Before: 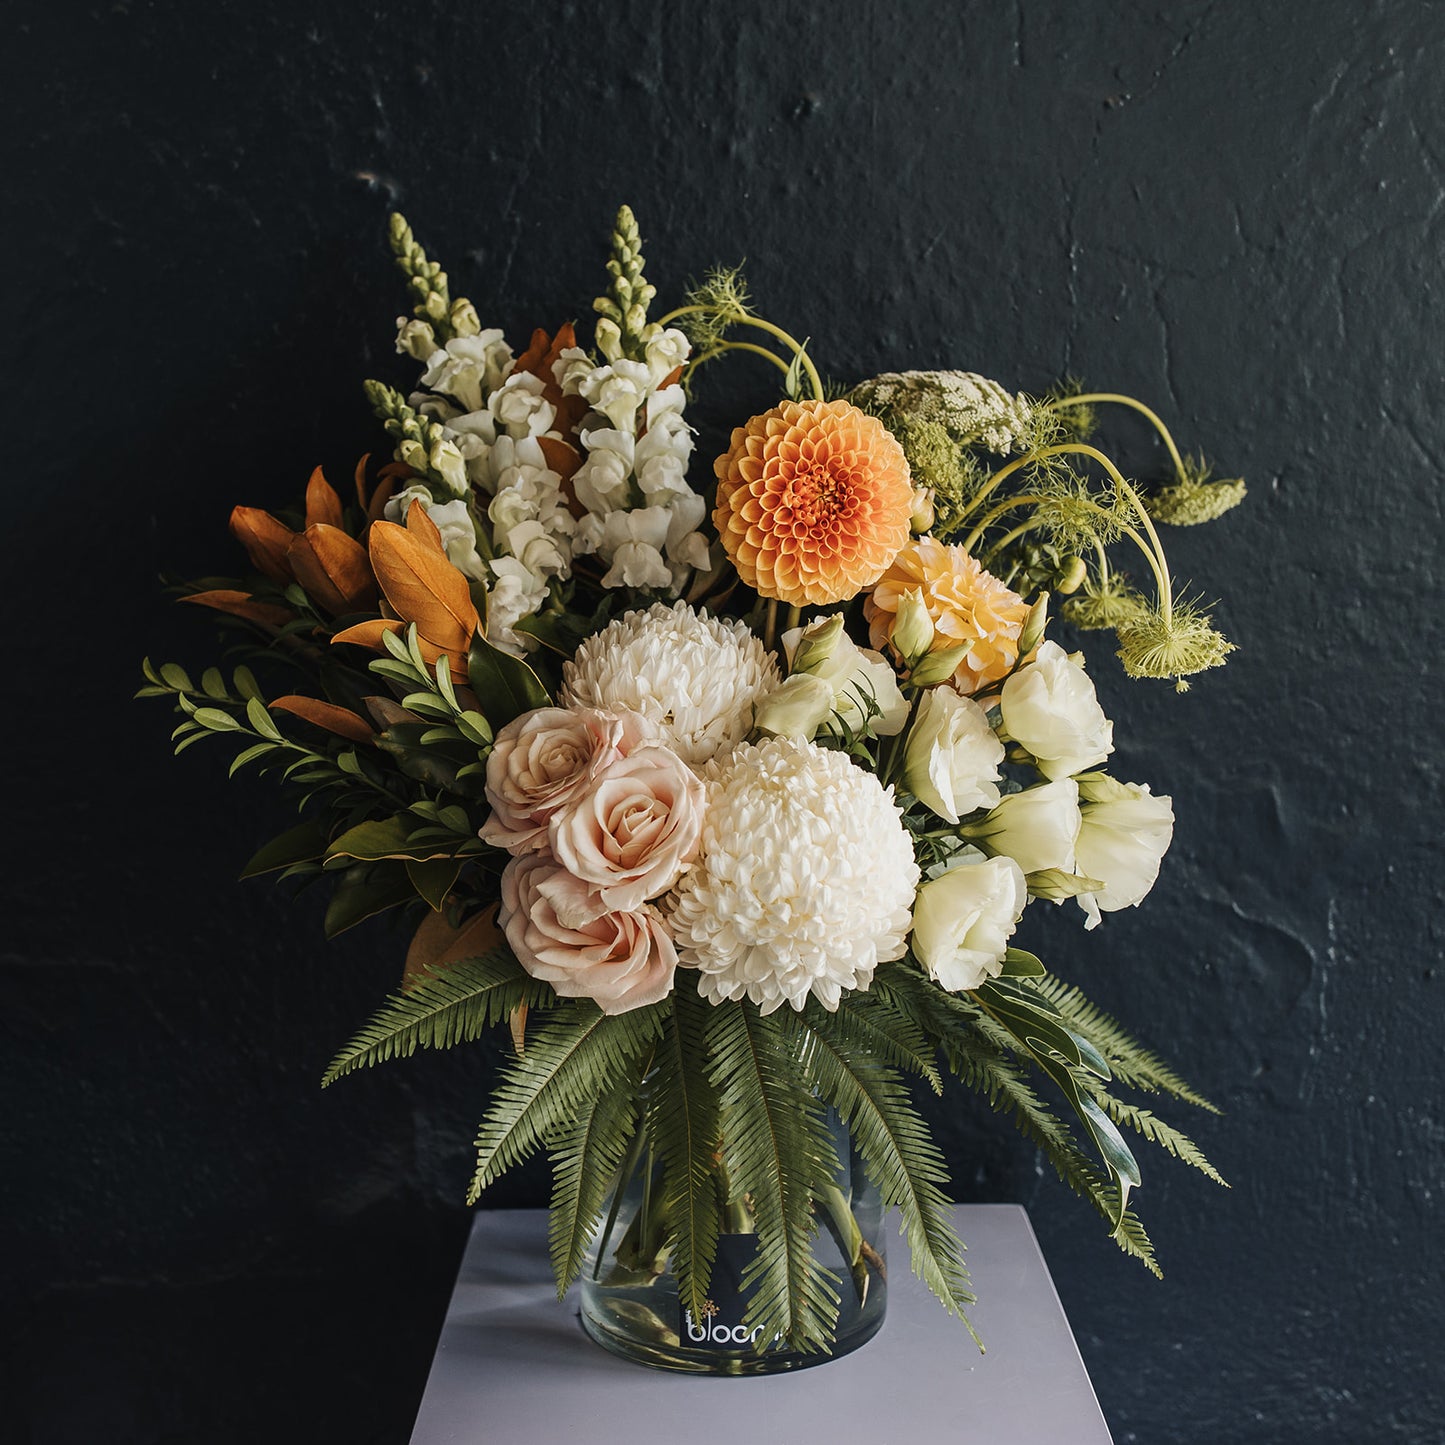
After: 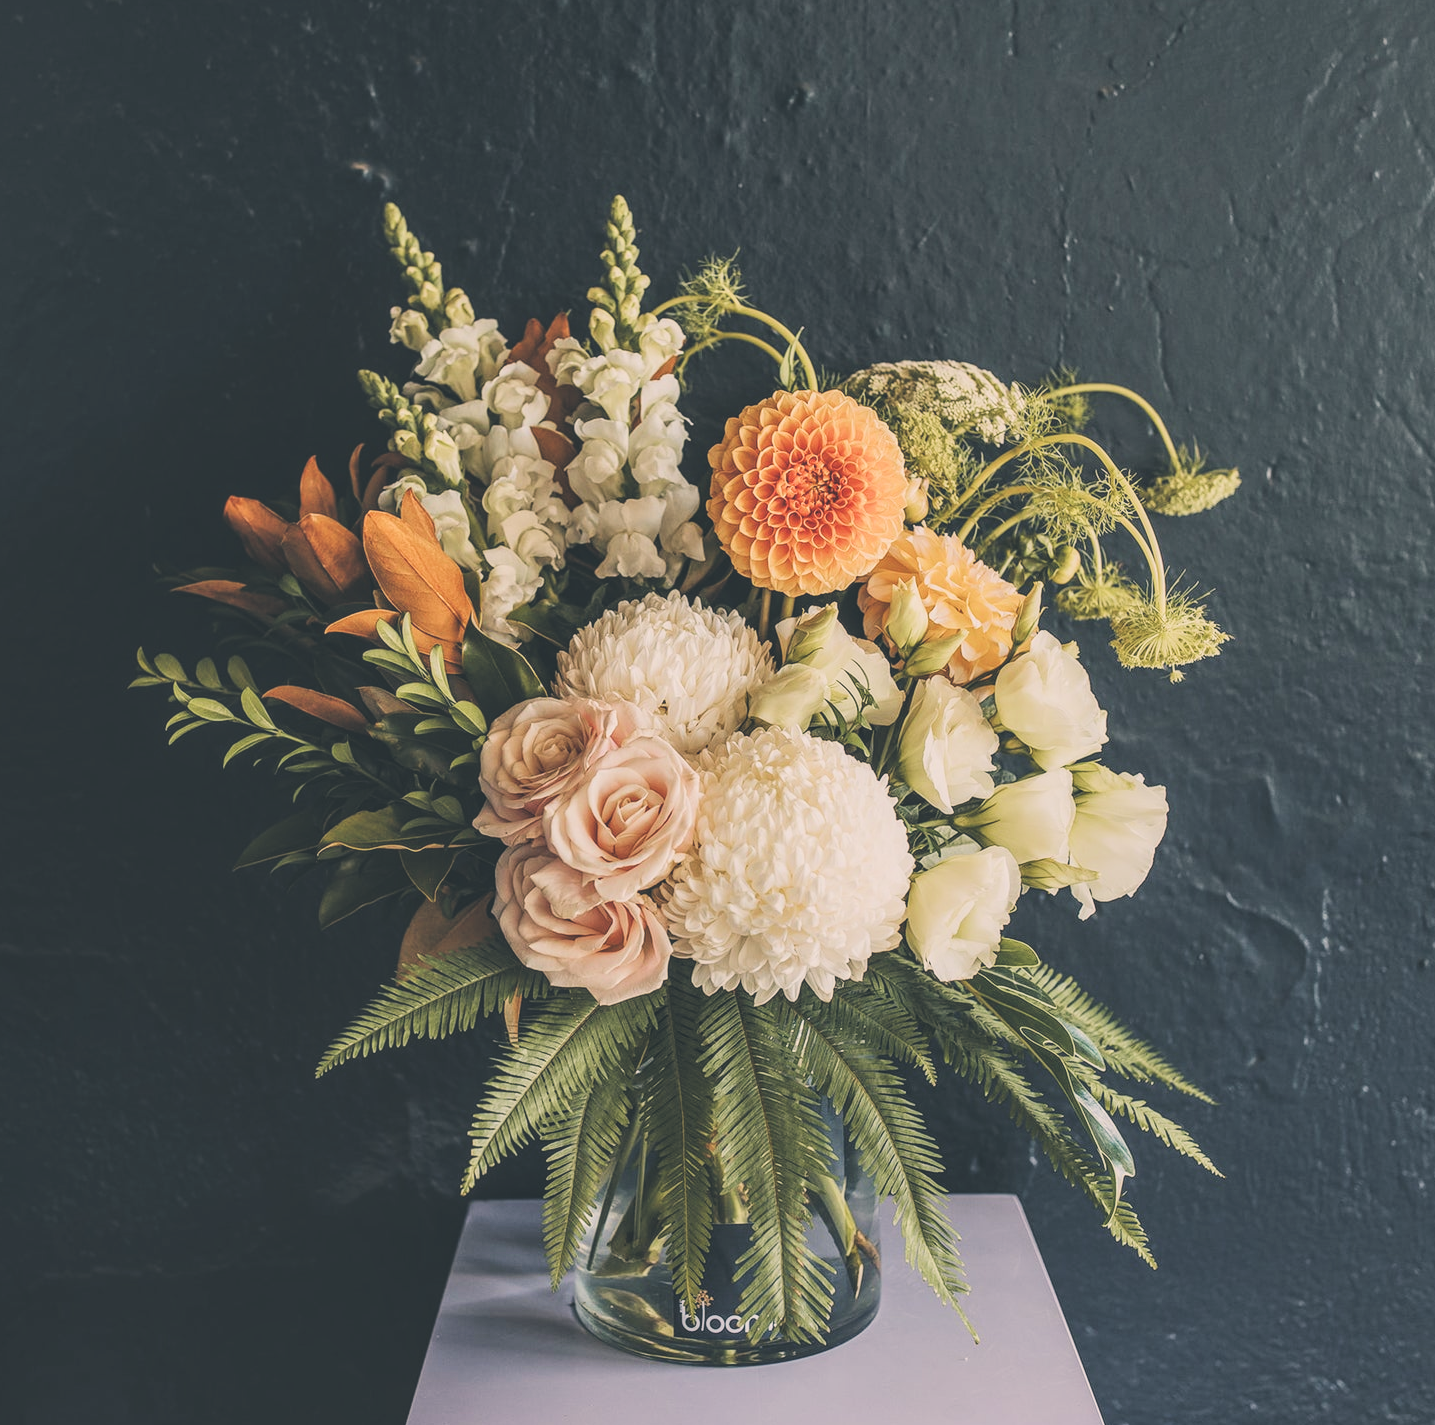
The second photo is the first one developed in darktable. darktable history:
velvia: strength 16.66%
contrast brightness saturation: brightness 0.148
crop: left 0.449%, top 0.735%, right 0.181%, bottom 0.582%
filmic rgb: middle gray luminance 29.11%, black relative exposure -10.22 EV, white relative exposure 5.48 EV, threshold 5.98 EV, target black luminance 0%, hardness 3.94, latitude 2.51%, contrast 1.122, highlights saturation mix 5.98%, shadows ↔ highlights balance 15.98%, iterations of high-quality reconstruction 0, enable highlight reconstruction true
local contrast: on, module defaults
color correction: highlights a* 5.44, highlights b* 5.33, shadows a* -4.05, shadows b* -5.19
exposure: black level correction -0.029, compensate highlight preservation false
color balance rgb: shadows lift › chroma 0.673%, shadows lift › hue 114.66°, perceptual saturation grading › global saturation 13.96%, perceptual saturation grading › highlights -25.608%, perceptual saturation grading › shadows 25.298%
